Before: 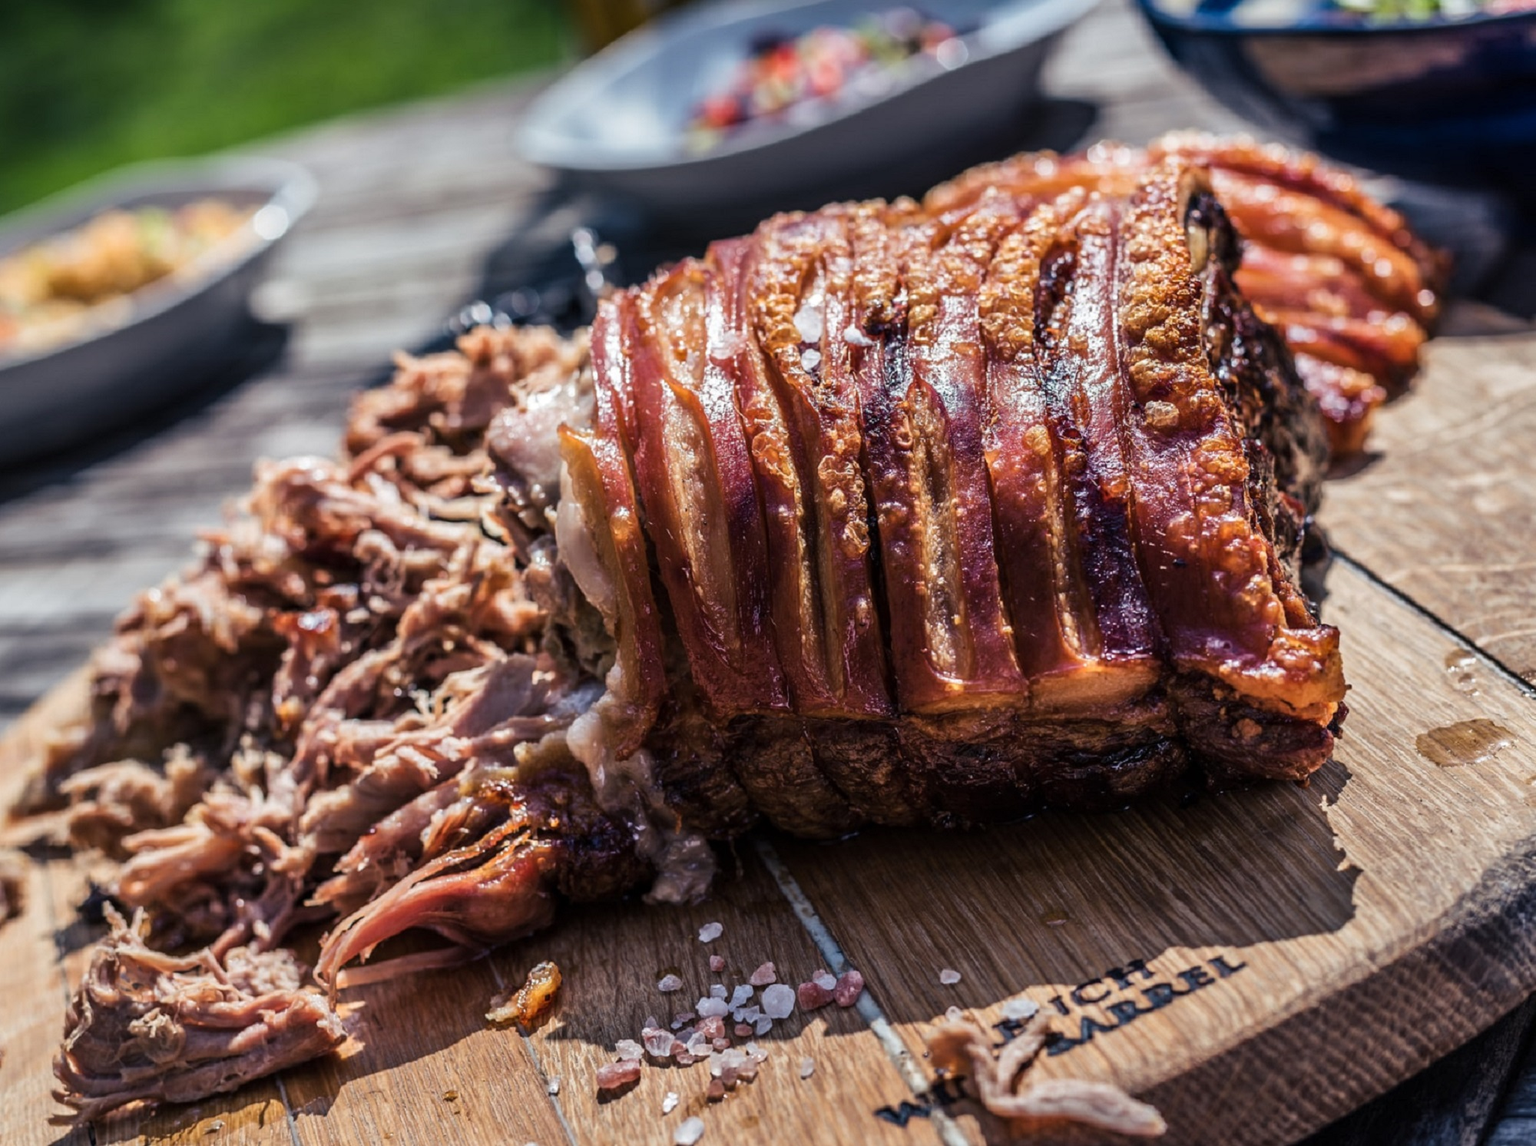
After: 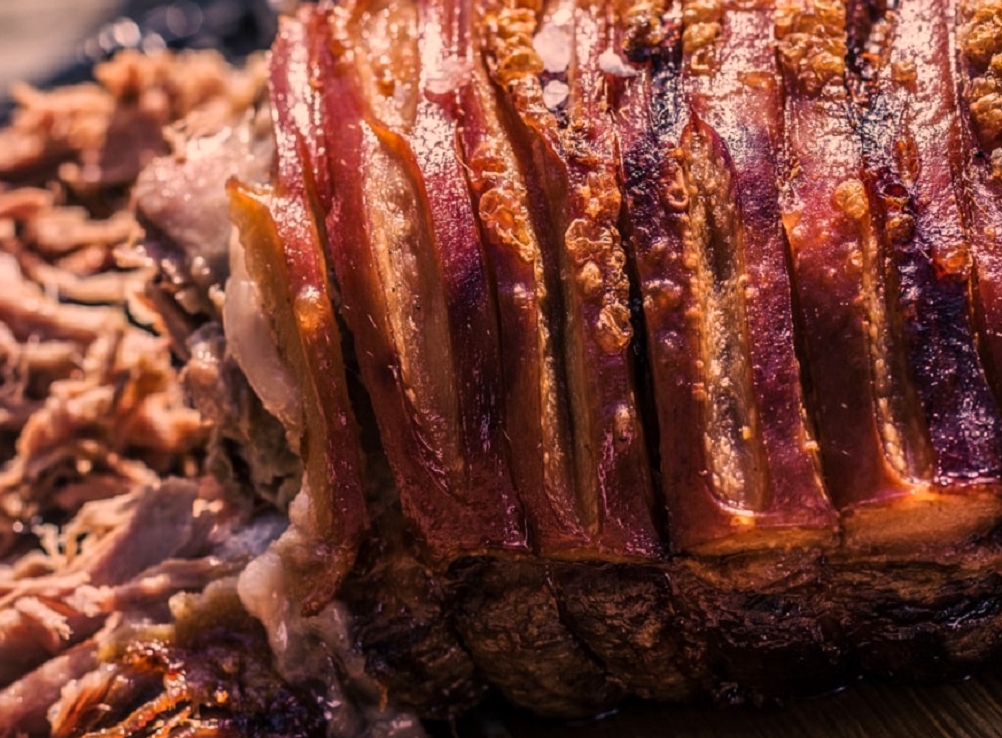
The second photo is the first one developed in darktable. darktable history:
local contrast: detail 109%
crop: left 25.023%, top 25.116%, right 24.839%, bottom 25.211%
color correction: highlights a* 21.25, highlights b* 19.86
exposure: exposure -0.153 EV, compensate highlight preservation false
